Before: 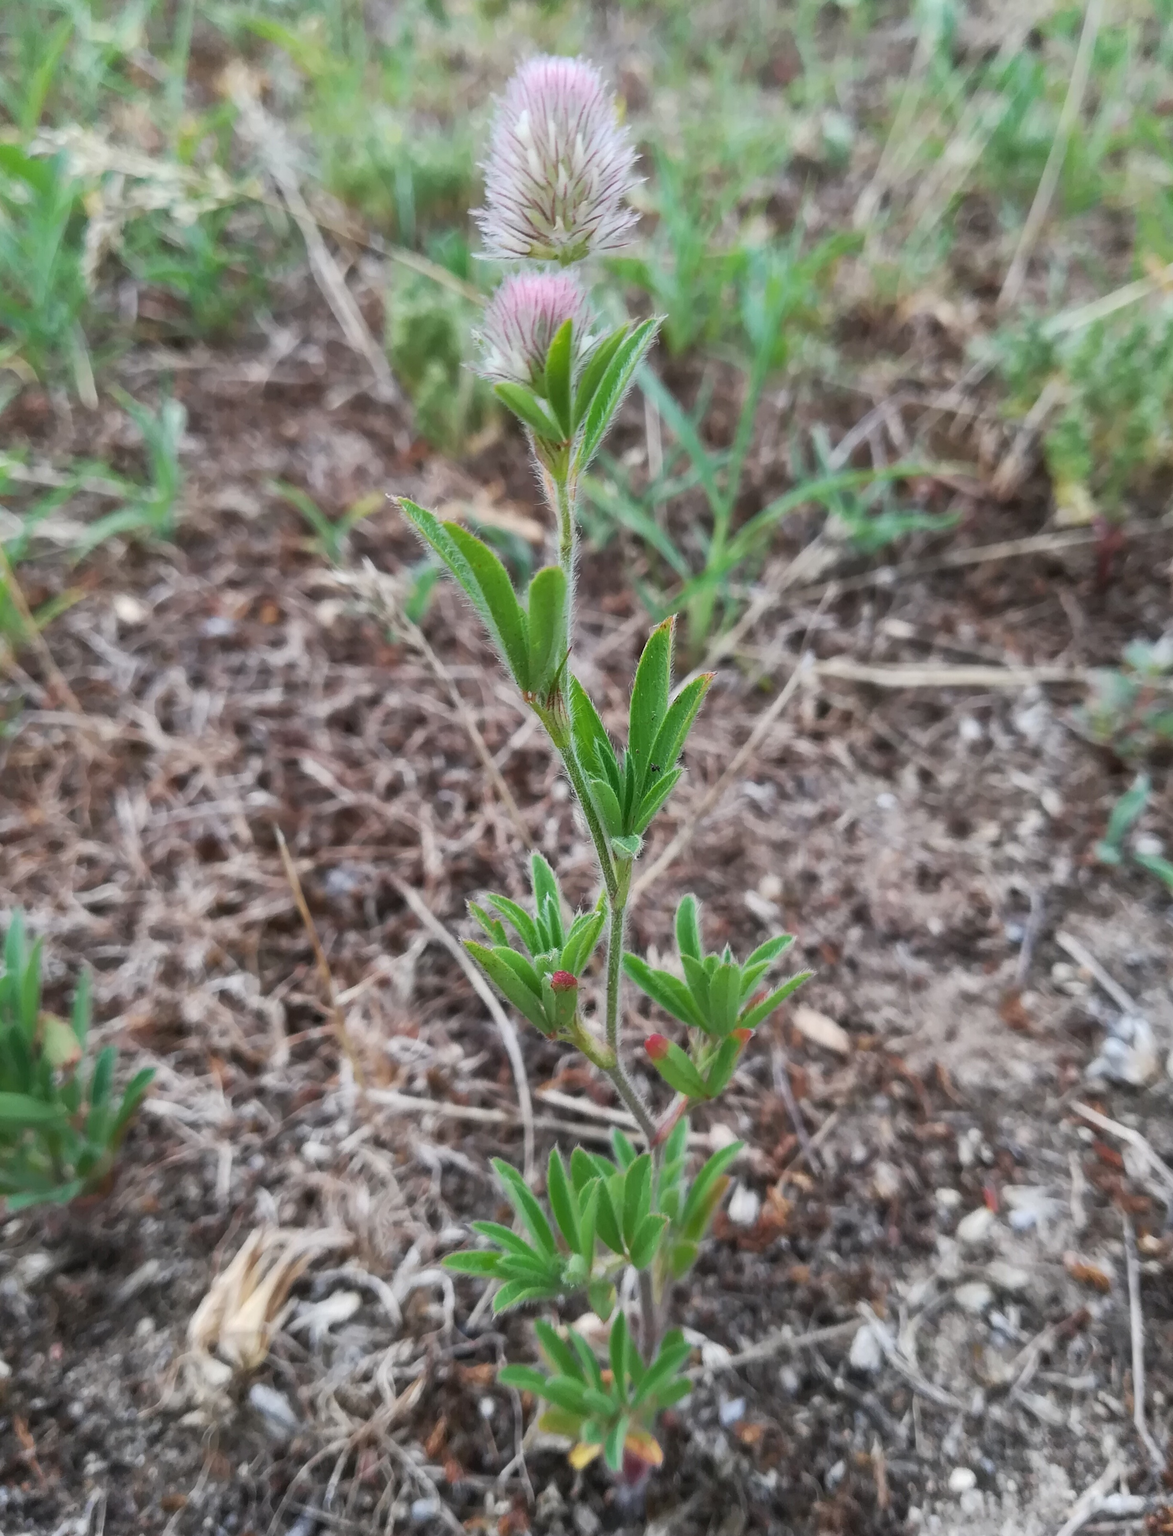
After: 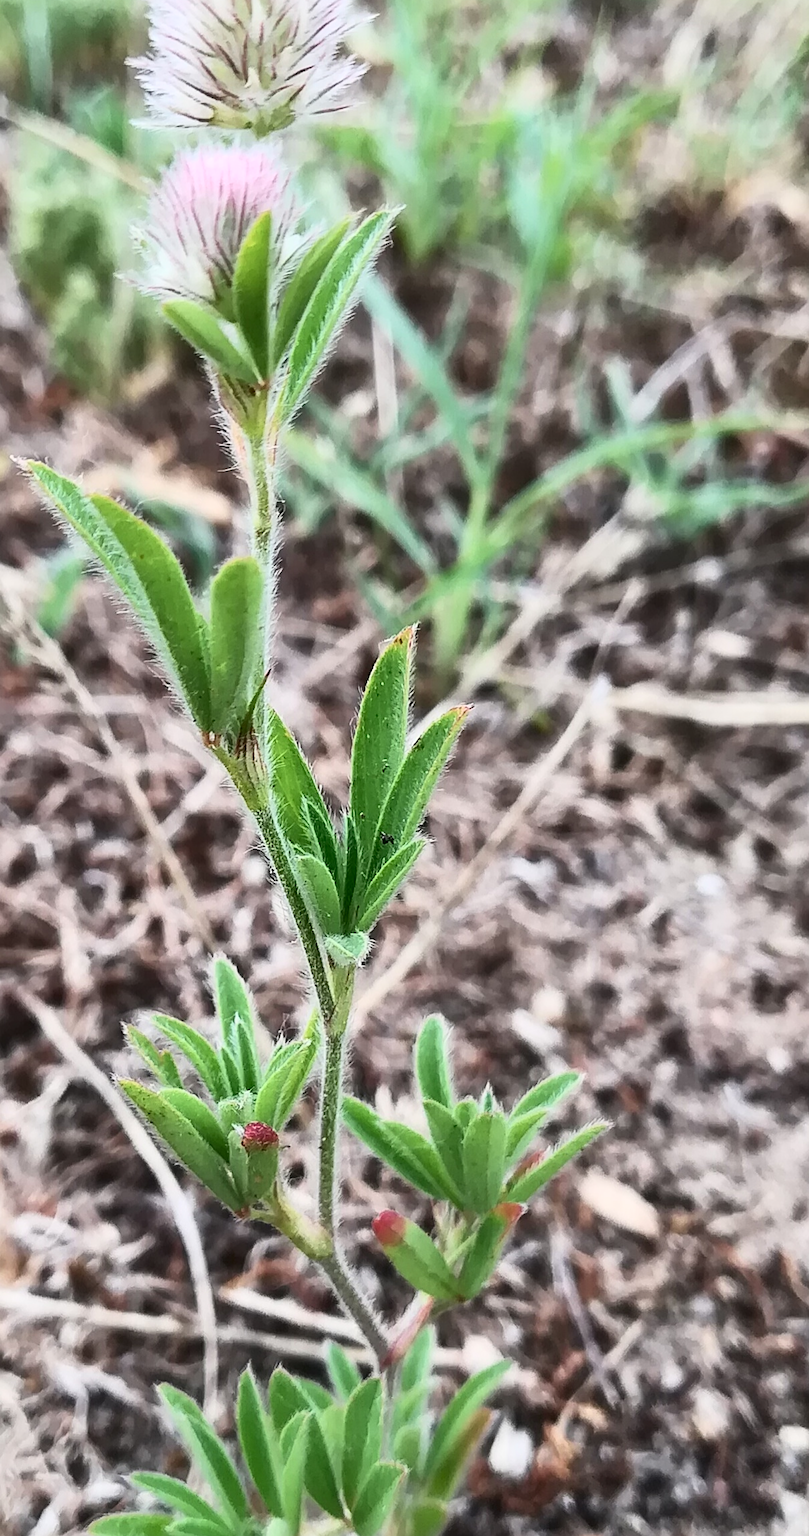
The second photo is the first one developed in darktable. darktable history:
contrast brightness saturation: contrast 0.387, brightness 0.114
sharpen: on, module defaults
crop: left 32.279%, top 10.929%, right 18.361%, bottom 17.479%
